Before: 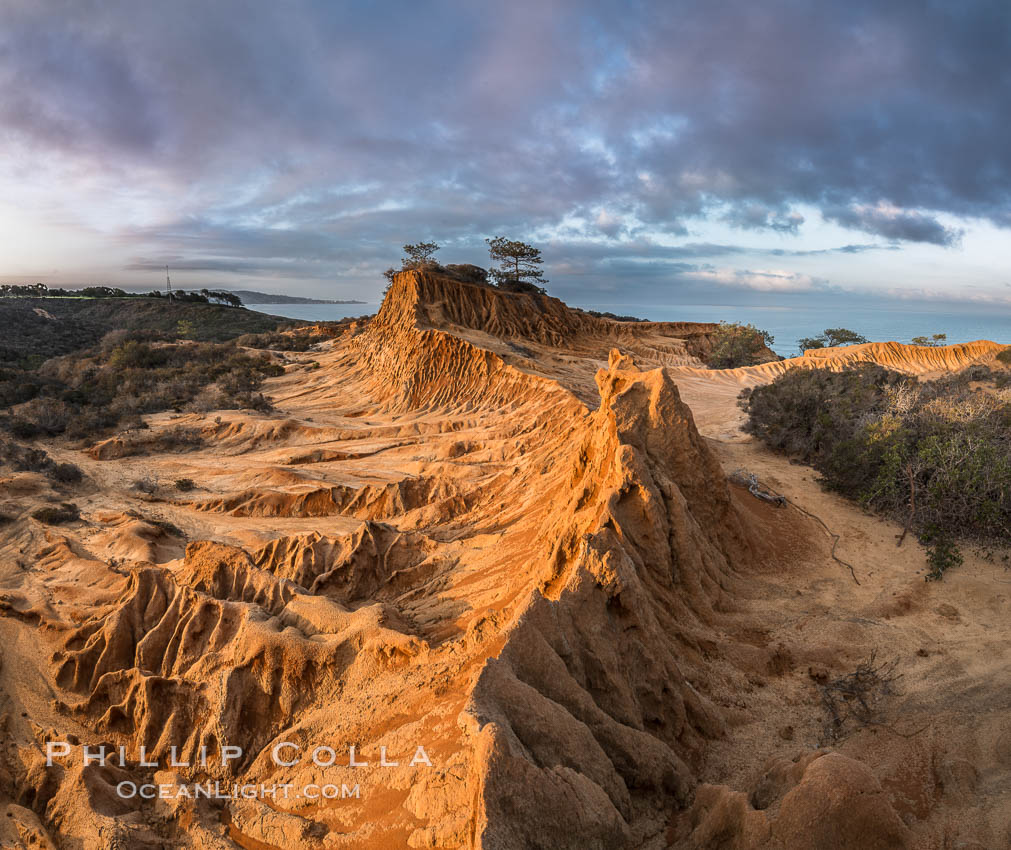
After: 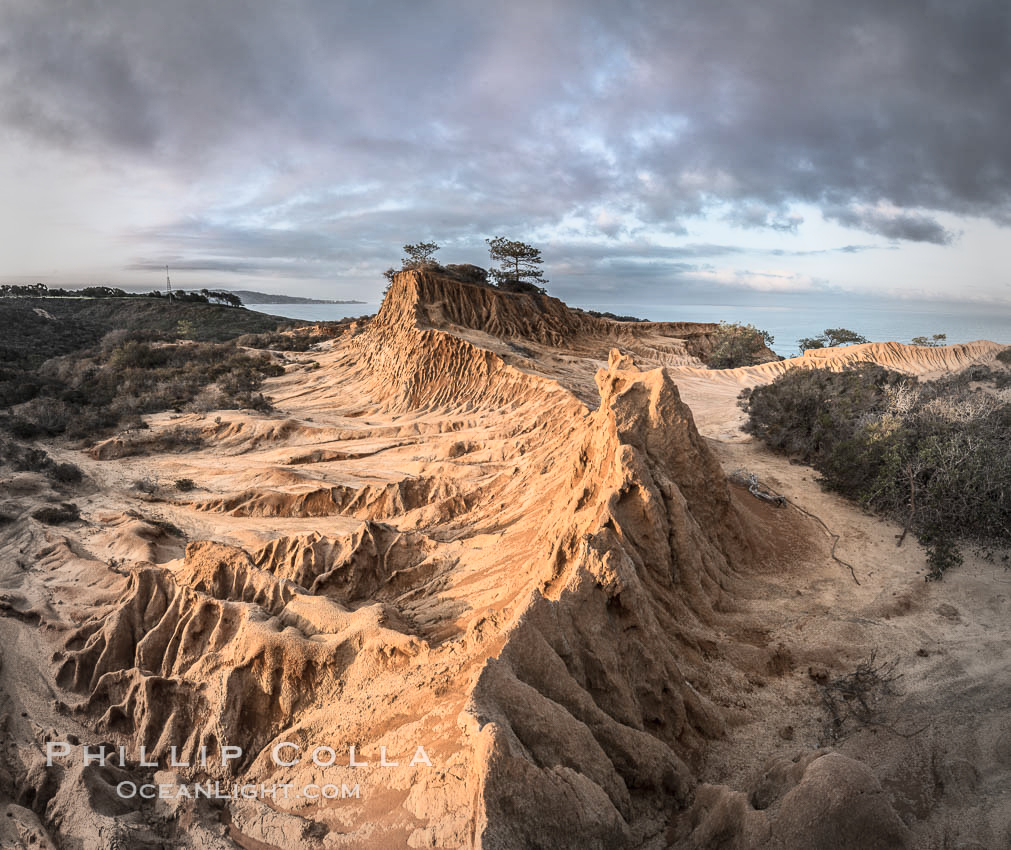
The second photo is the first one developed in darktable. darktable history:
base curve: curves: ch0 [(0, 0) (0.088, 0.125) (0.176, 0.251) (0.354, 0.501) (0.613, 0.749) (1, 0.877)]
vignetting: fall-off start 68.55%, fall-off radius 30.72%, brightness -0.282, width/height ratio 0.989, shape 0.845
contrast brightness saturation: contrast 0.104, saturation -0.369
